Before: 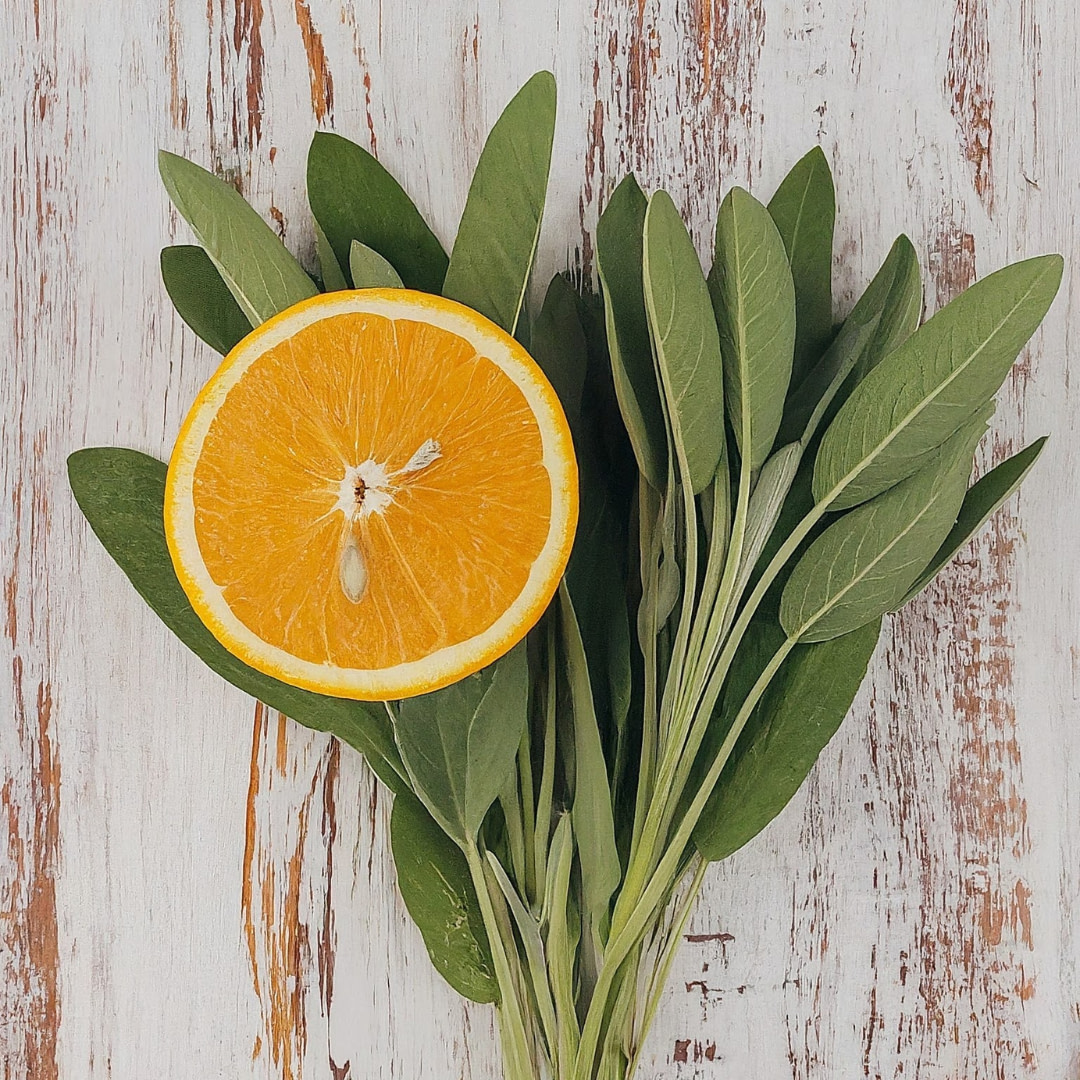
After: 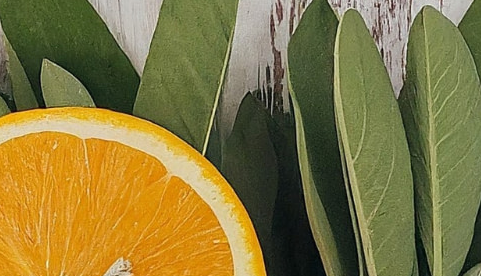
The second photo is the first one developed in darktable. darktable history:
crop: left 28.696%, top 16.834%, right 26.763%, bottom 57.573%
